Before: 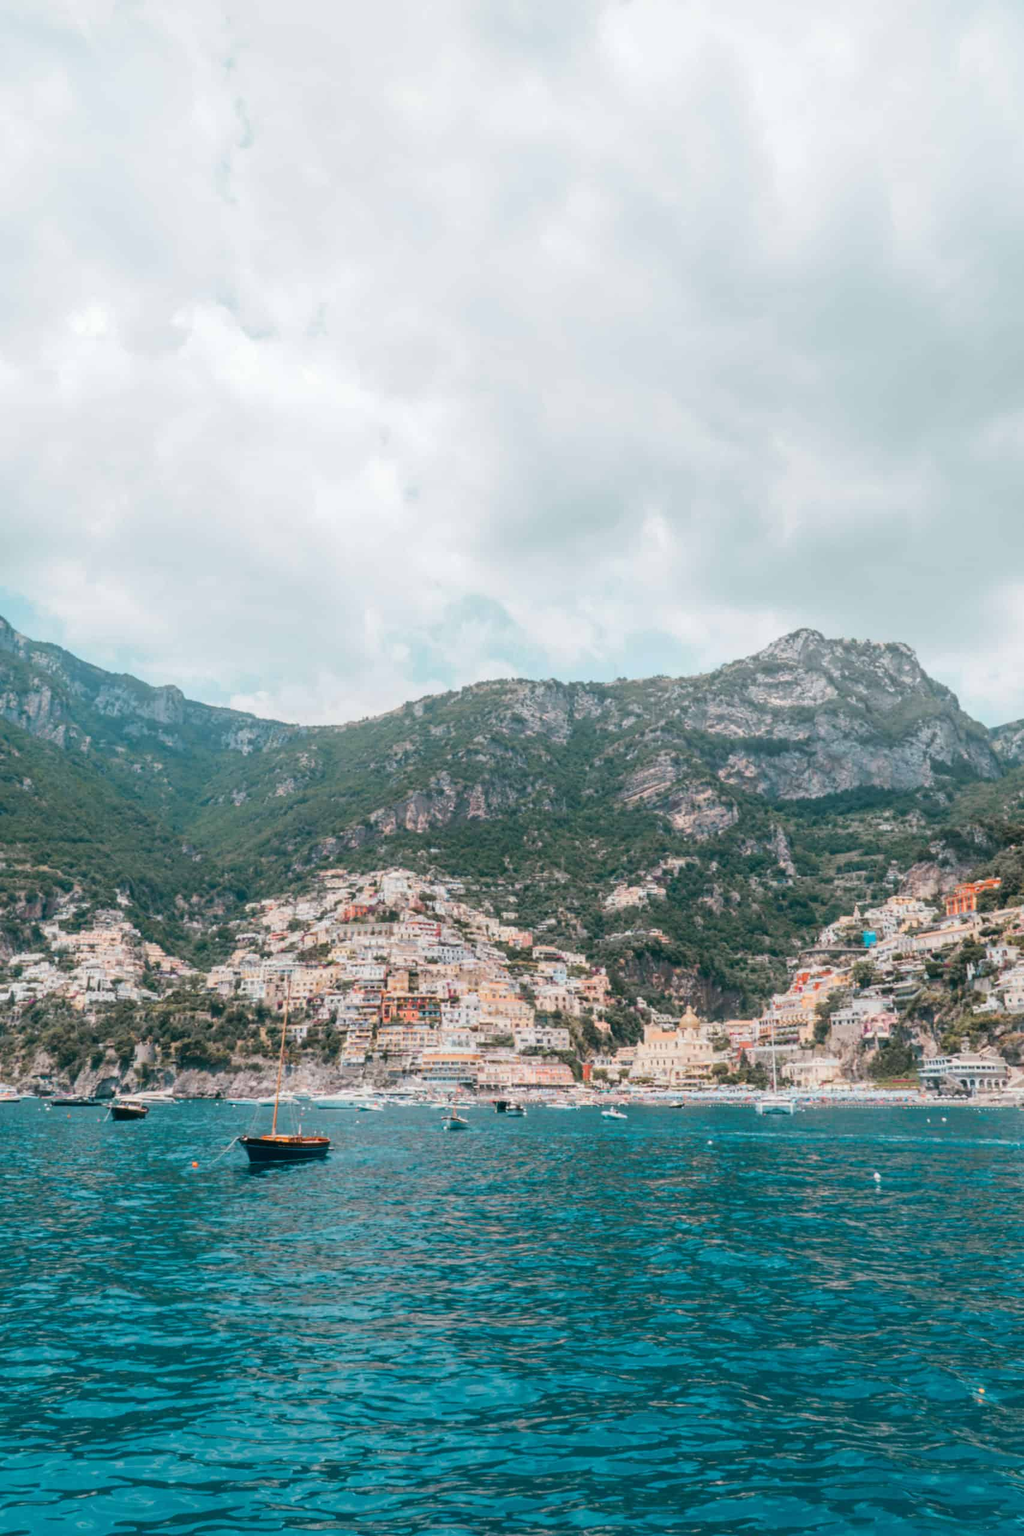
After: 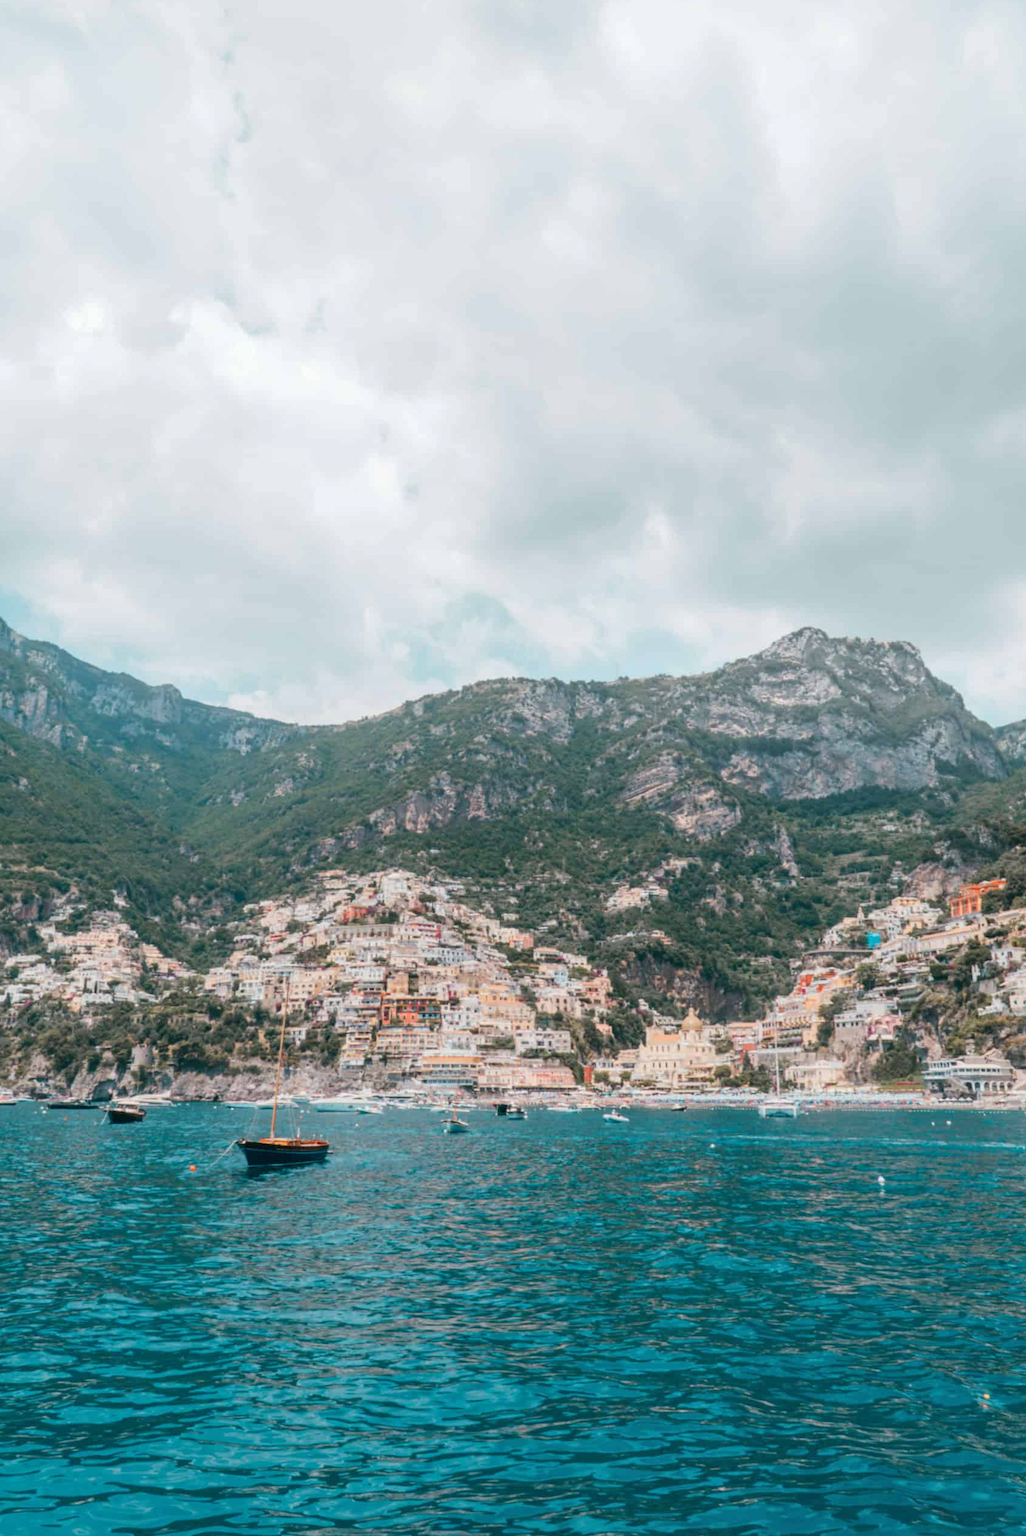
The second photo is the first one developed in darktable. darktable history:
crop: left 0.434%, top 0.485%, right 0.244%, bottom 0.386%
shadows and highlights: shadows 20.55, highlights -20.99, soften with gaussian
